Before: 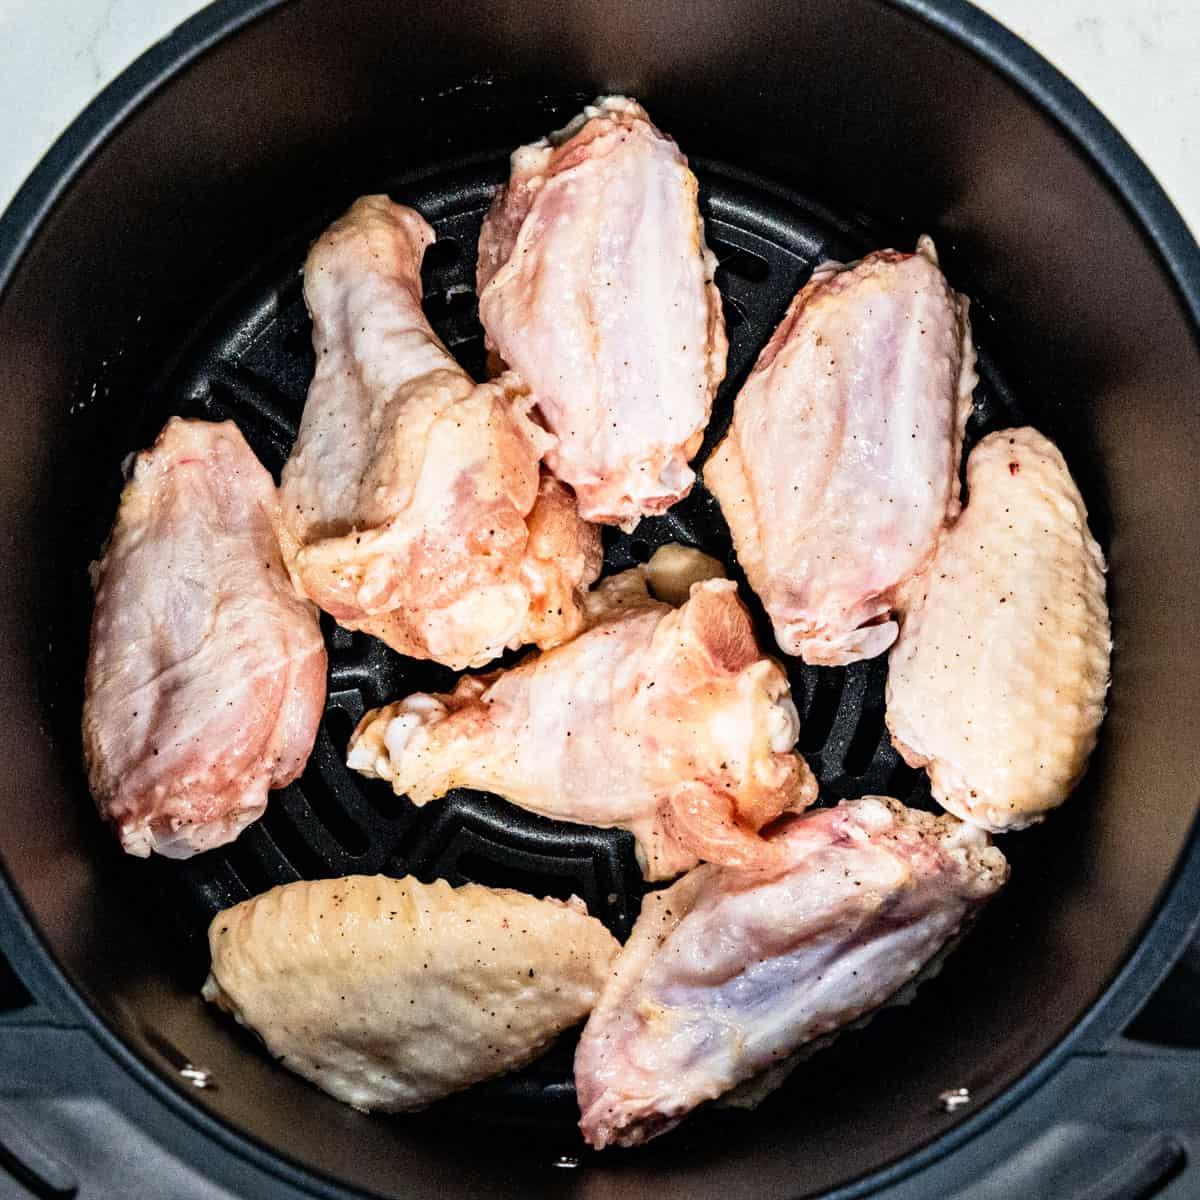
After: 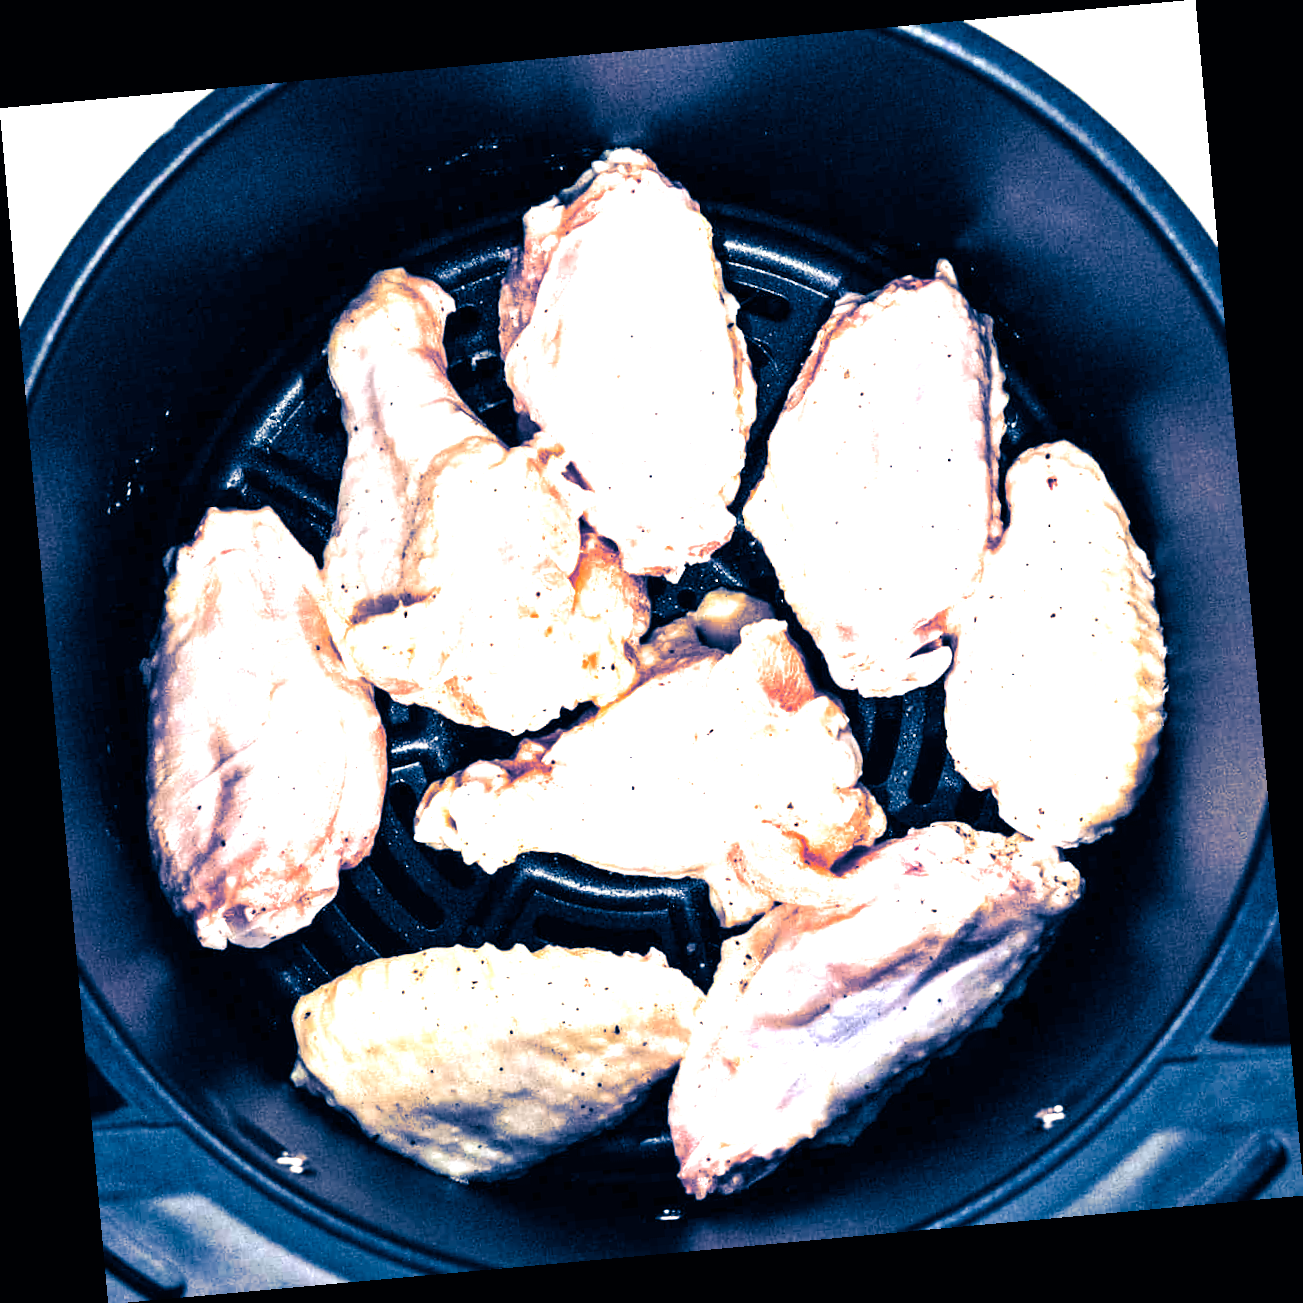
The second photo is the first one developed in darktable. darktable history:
split-toning: shadows › hue 226.8°, shadows › saturation 1, highlights › saturation 0, balance -61.41
white balance: red 1.009, blue 1.027
exposure: black level correction 0, exposure 1.2 EV, compensate exposure bias true, compensate highlight preservation false
rotate and perspective: rotation -5.2°, automatic cropping off
